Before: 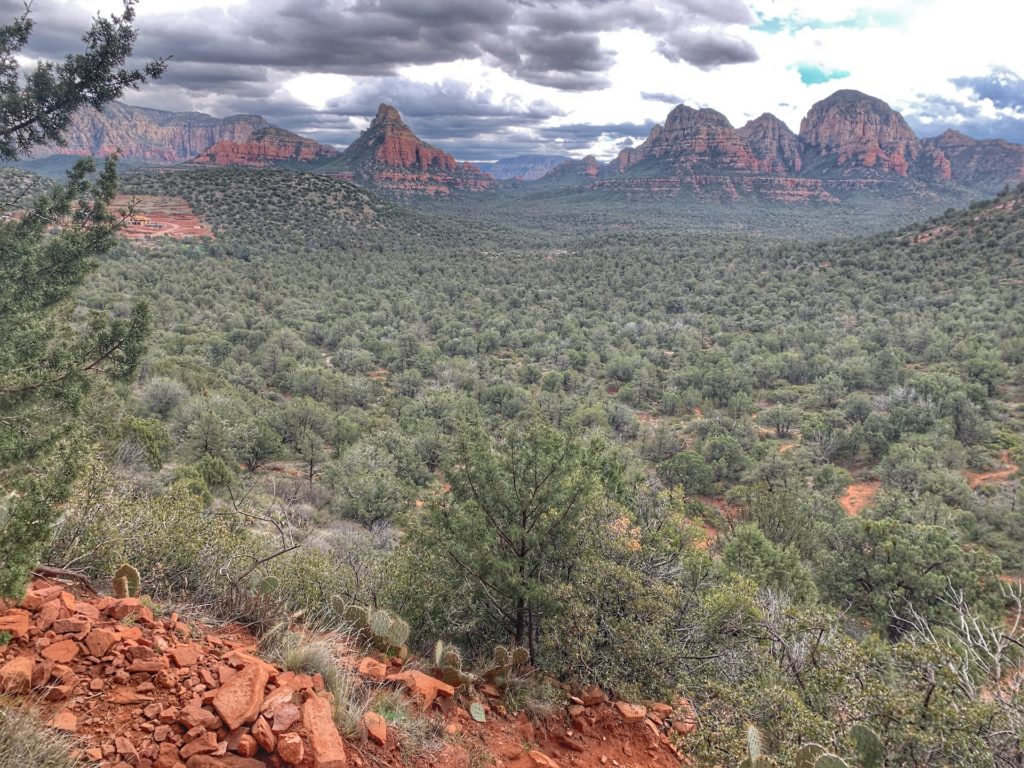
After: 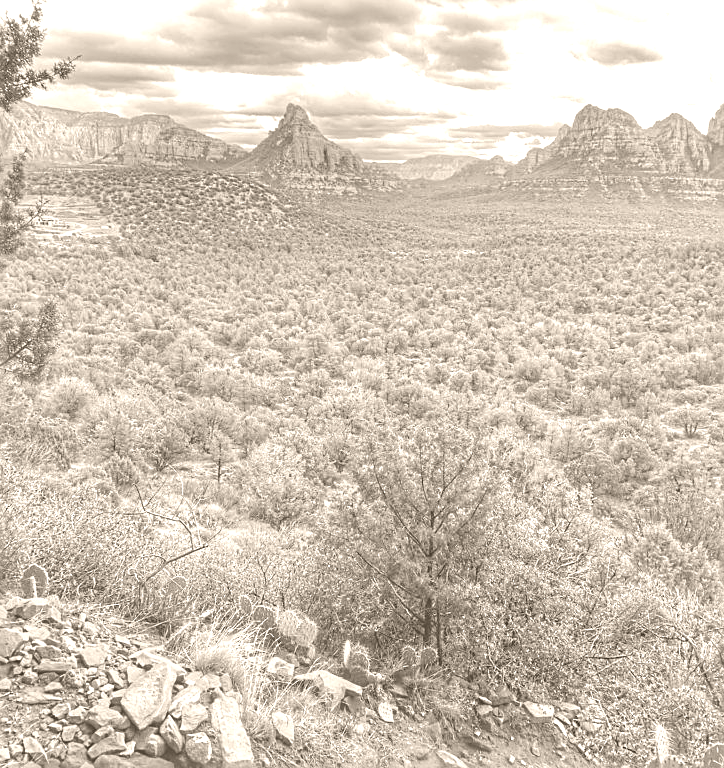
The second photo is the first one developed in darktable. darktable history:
sharpen: on, module defaults
colorize: hue 34.49°, saturation 35.33%, source mix 100%, version 1
crop and rotate: left 9.061%, right 20.142%
